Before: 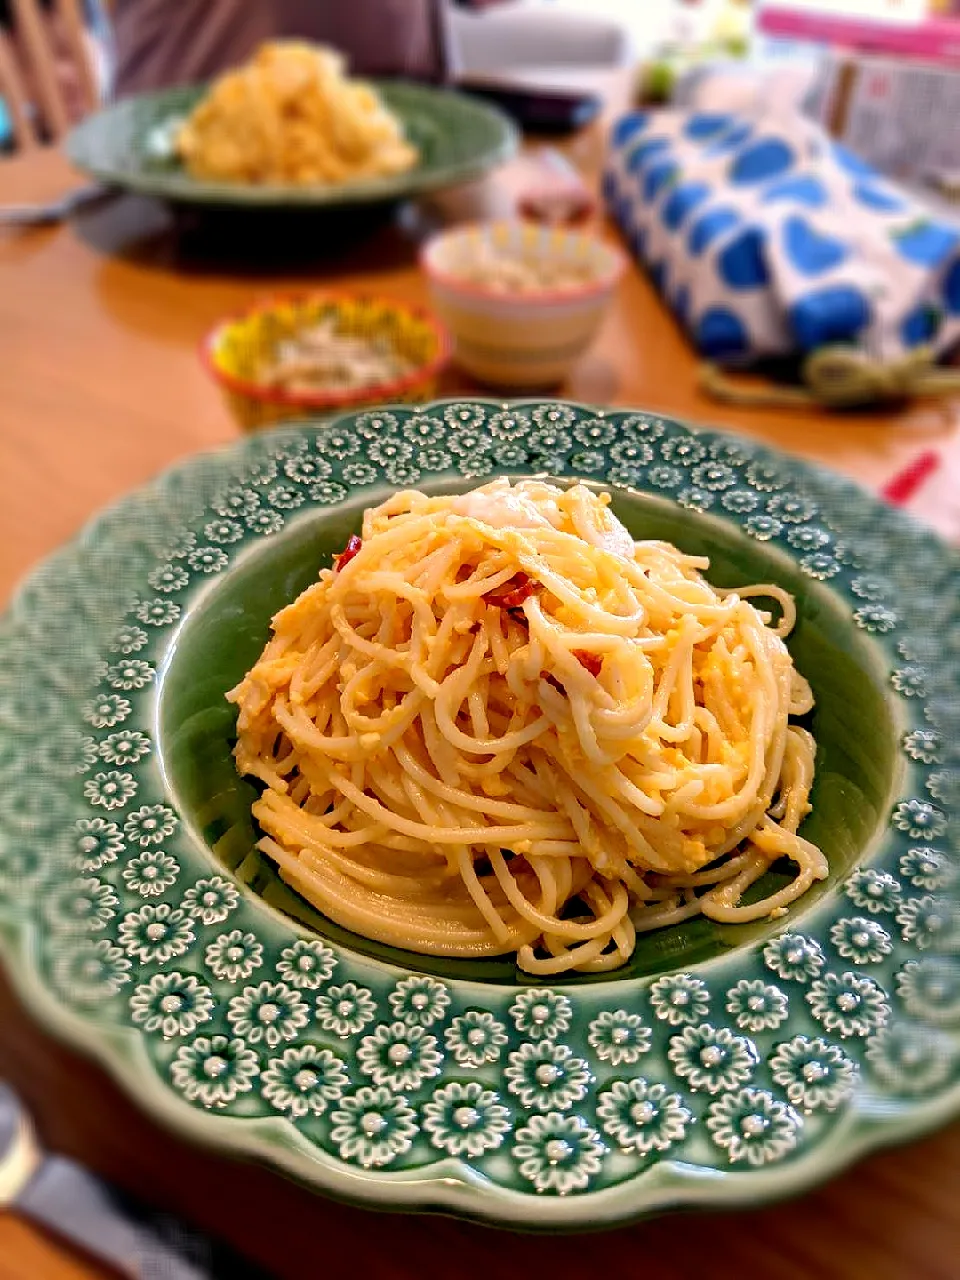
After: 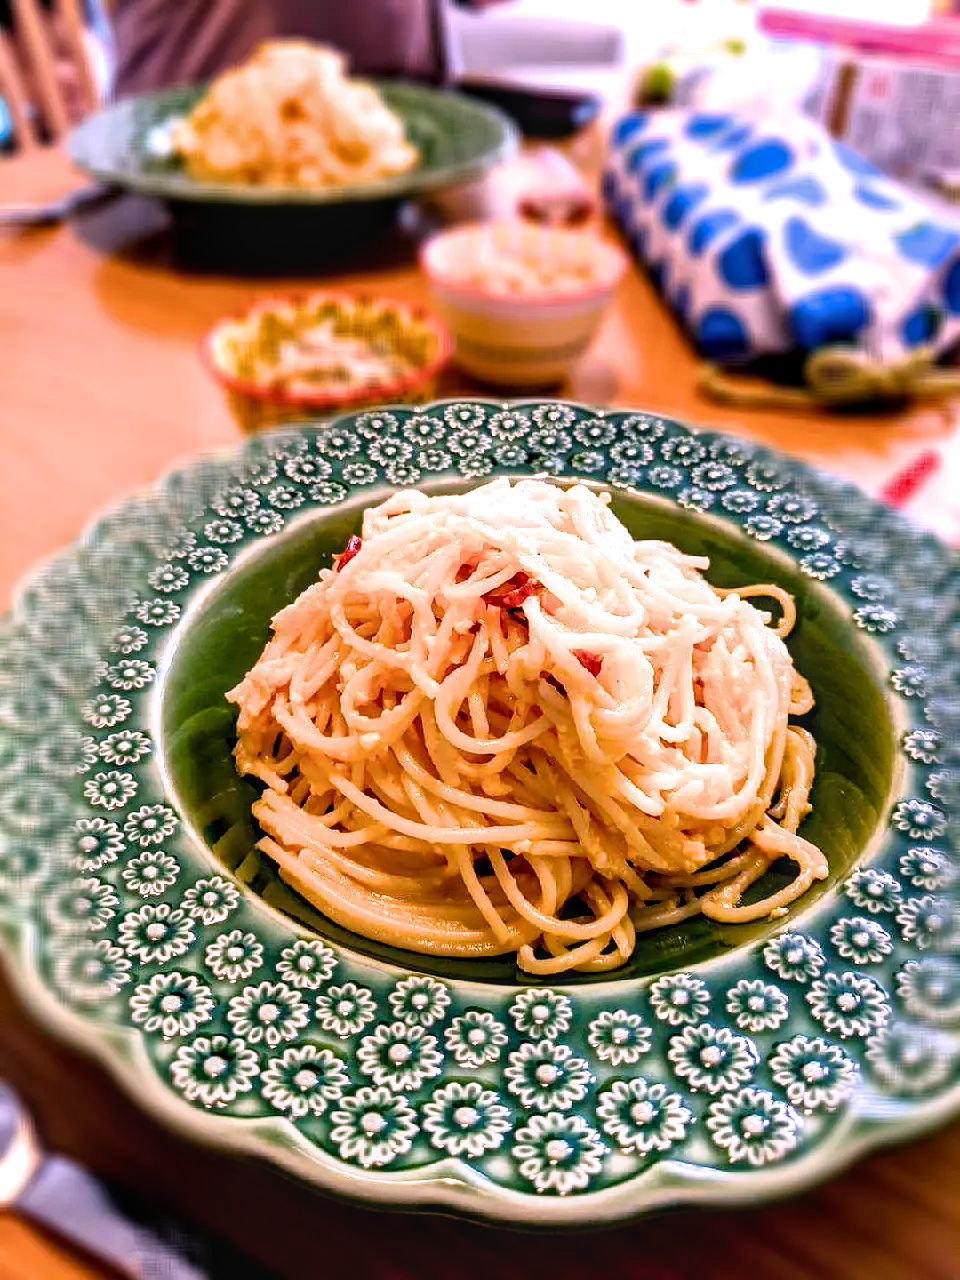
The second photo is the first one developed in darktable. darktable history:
filmic rgb: black relative exposure -9.08 EV, white relative exposure 2.3 EV, hardness 7.49
local contrast: on, module defaults
exposure: exposure 0.178 EV, compensate exposure bias true
color balance rgb: global vibrance 42.74%
white balance: red 1.066, blue 1.119
